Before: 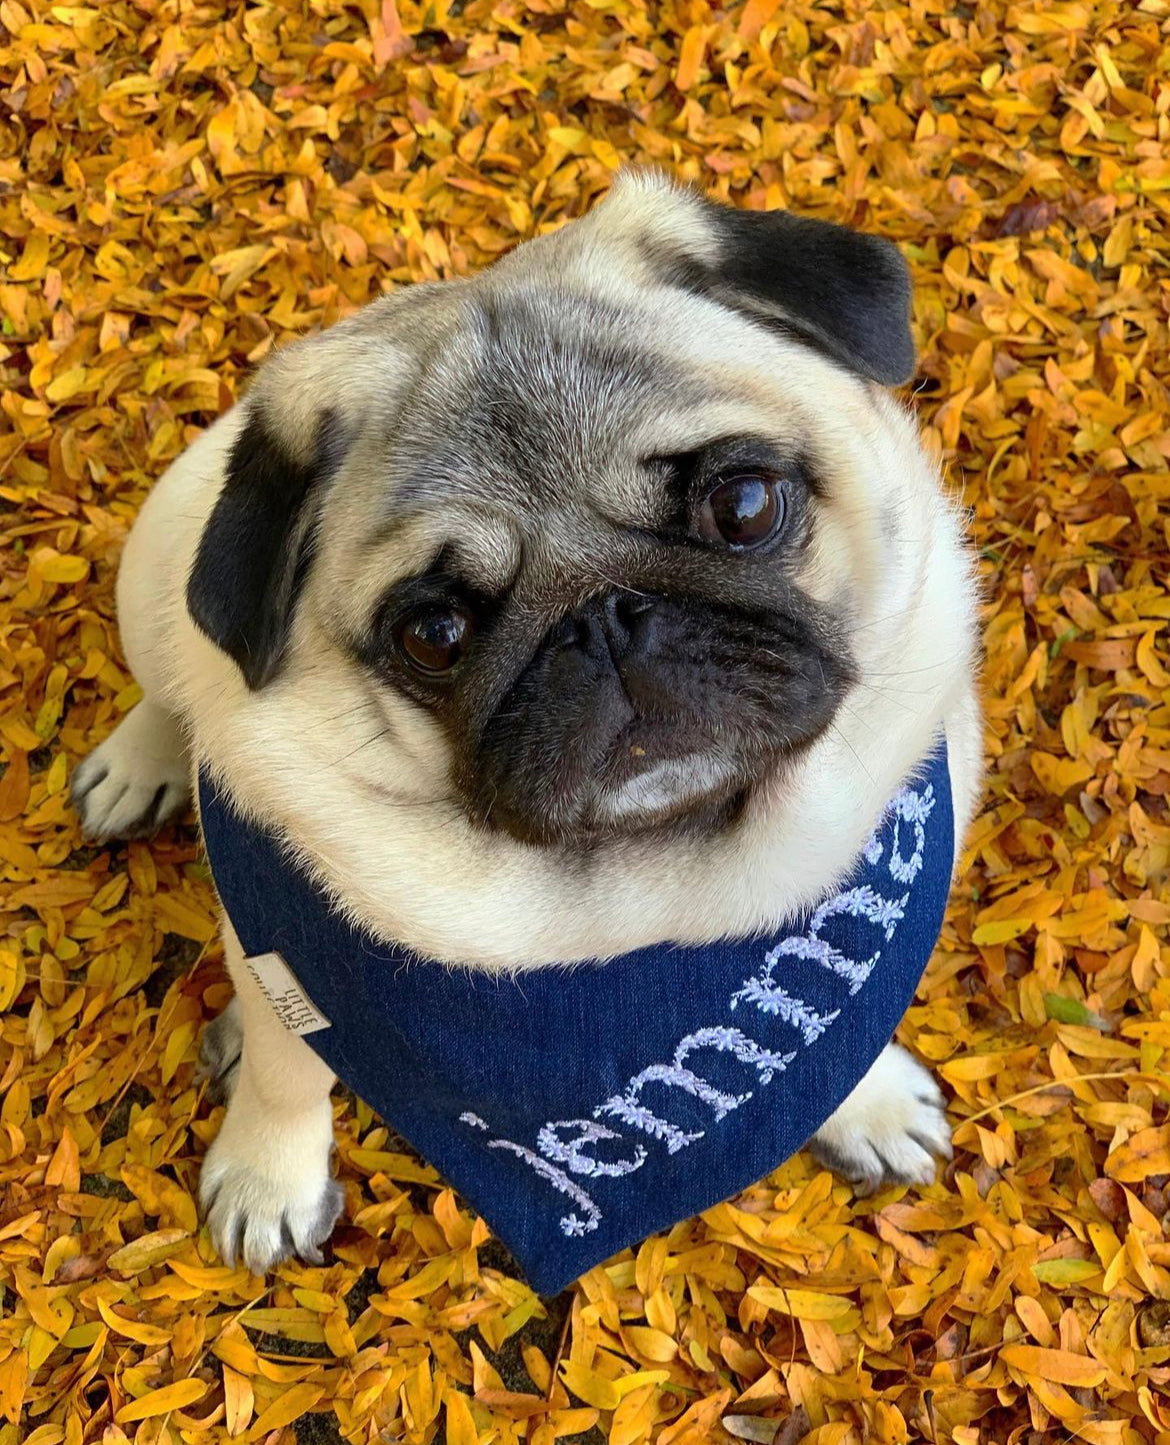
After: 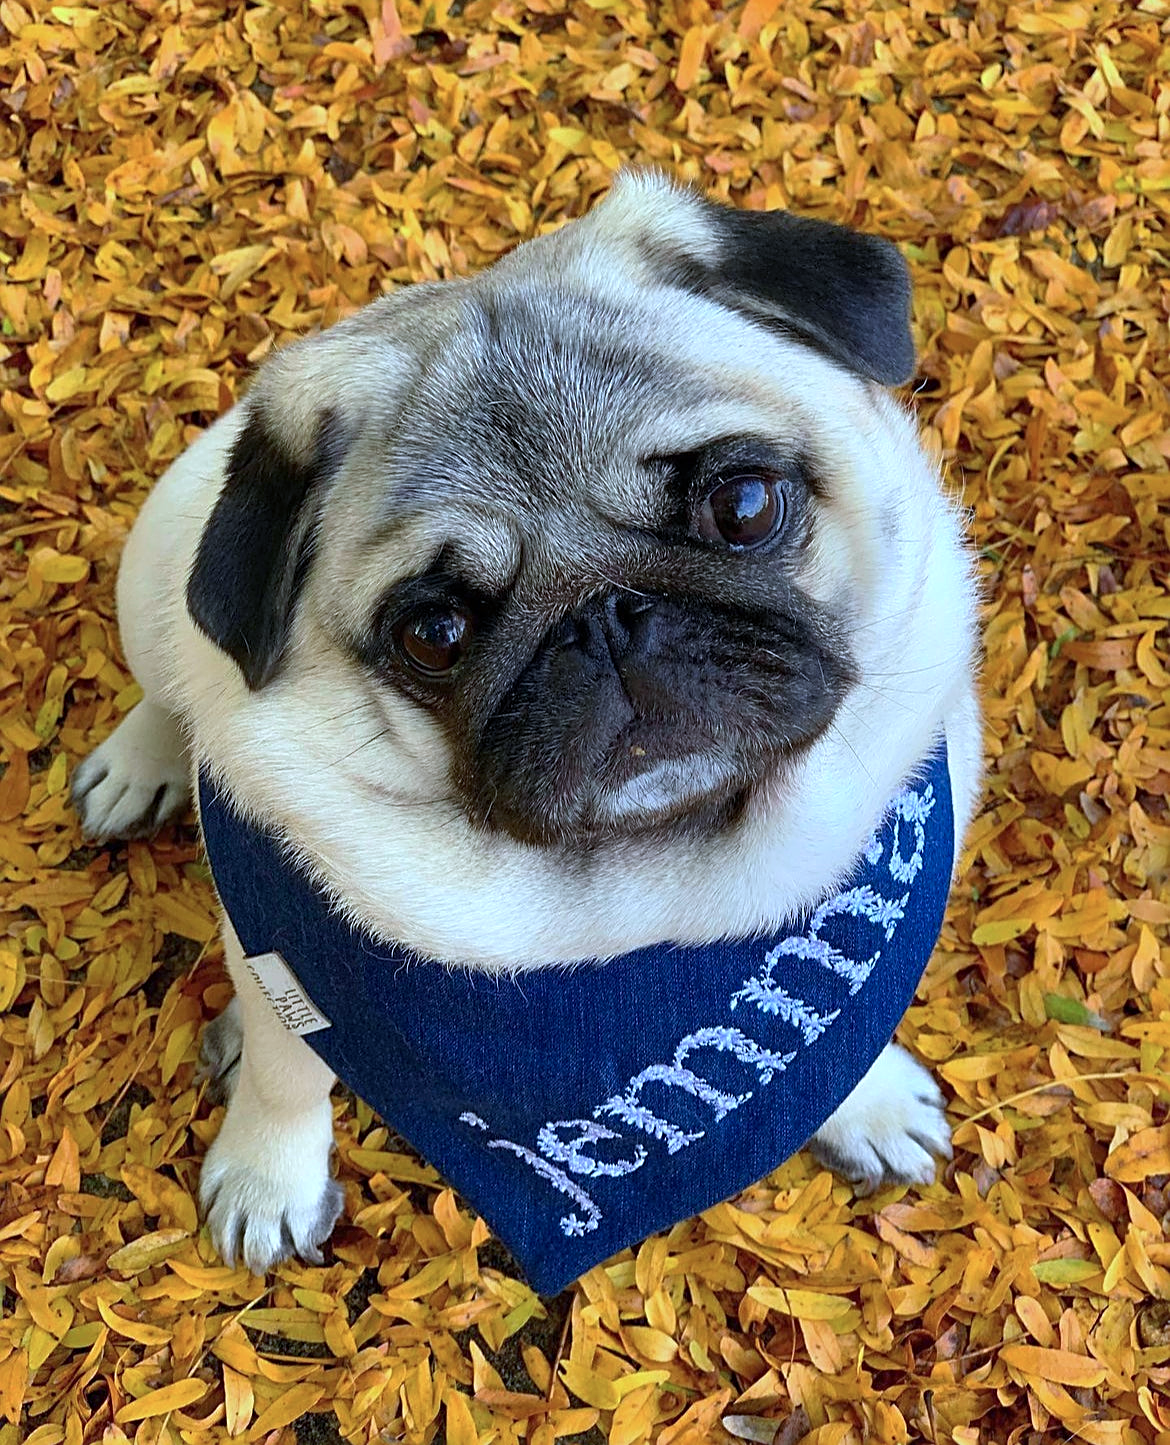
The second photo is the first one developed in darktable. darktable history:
color calibration: illuminant custom, x 0.388, y 0.387, temperature 3830.01 K, saturation algorithm version 1 (2020)
sharpen: on, module defaults
